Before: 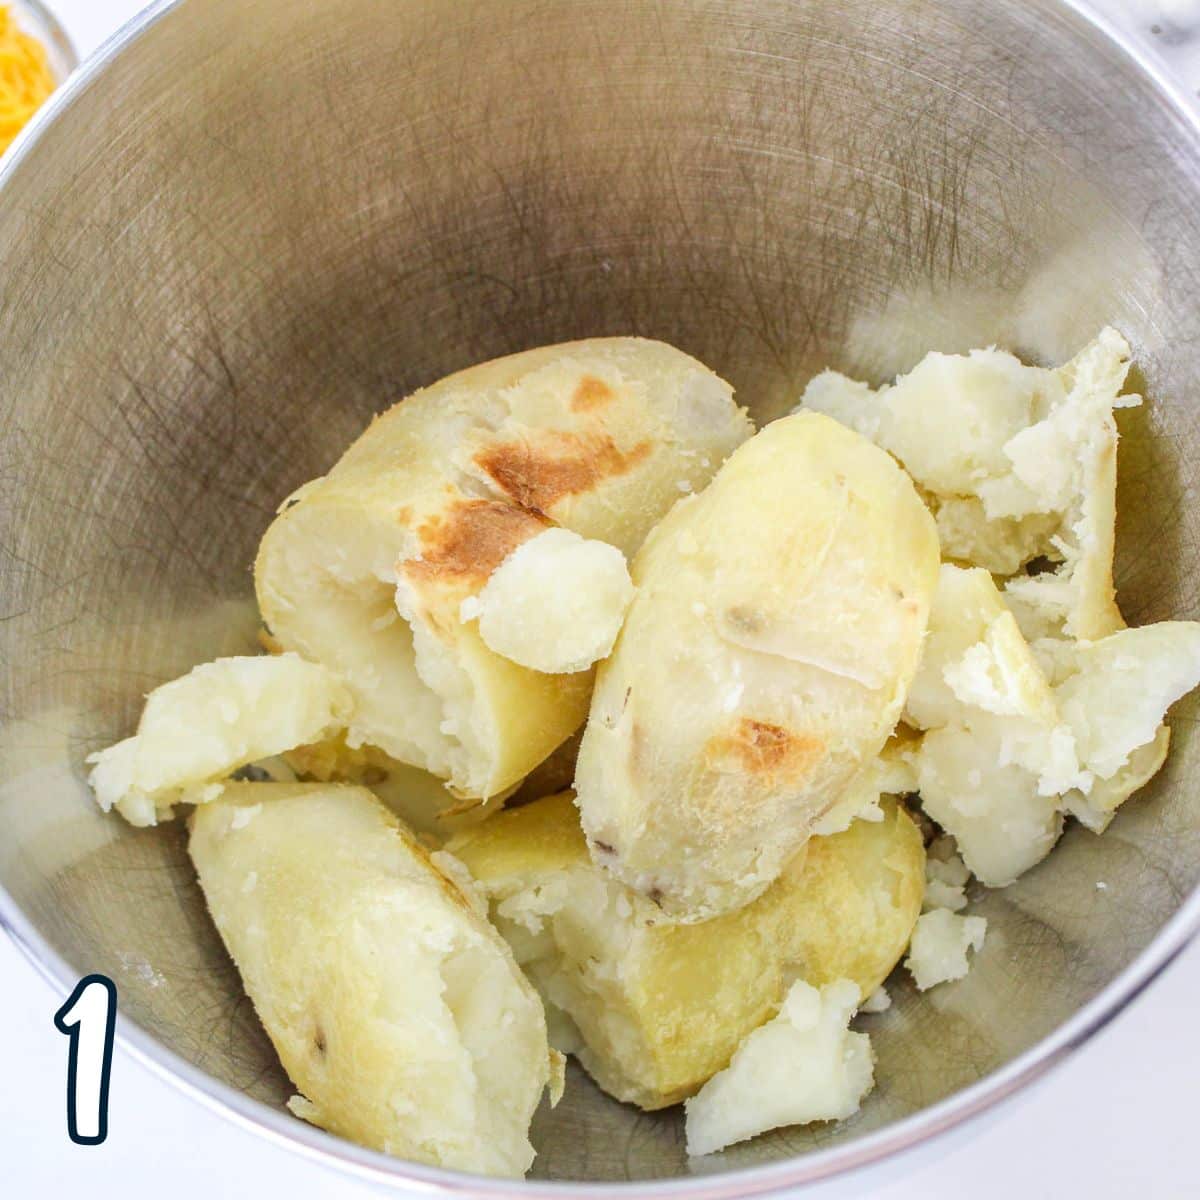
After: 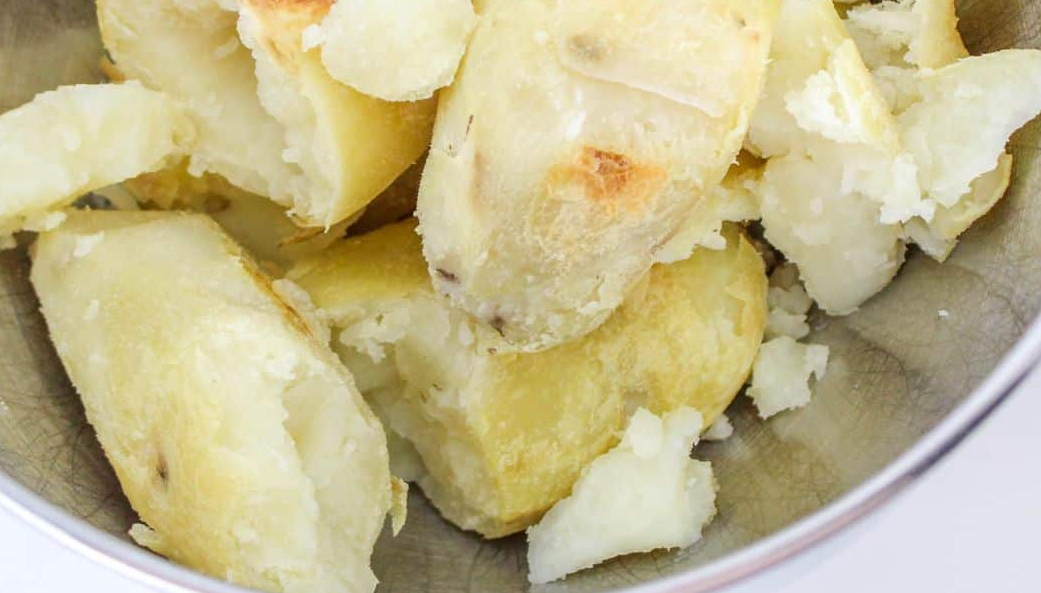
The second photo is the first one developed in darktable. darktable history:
crop and rotate: left 13.248%, top 47.689%, bottom 2.823%
